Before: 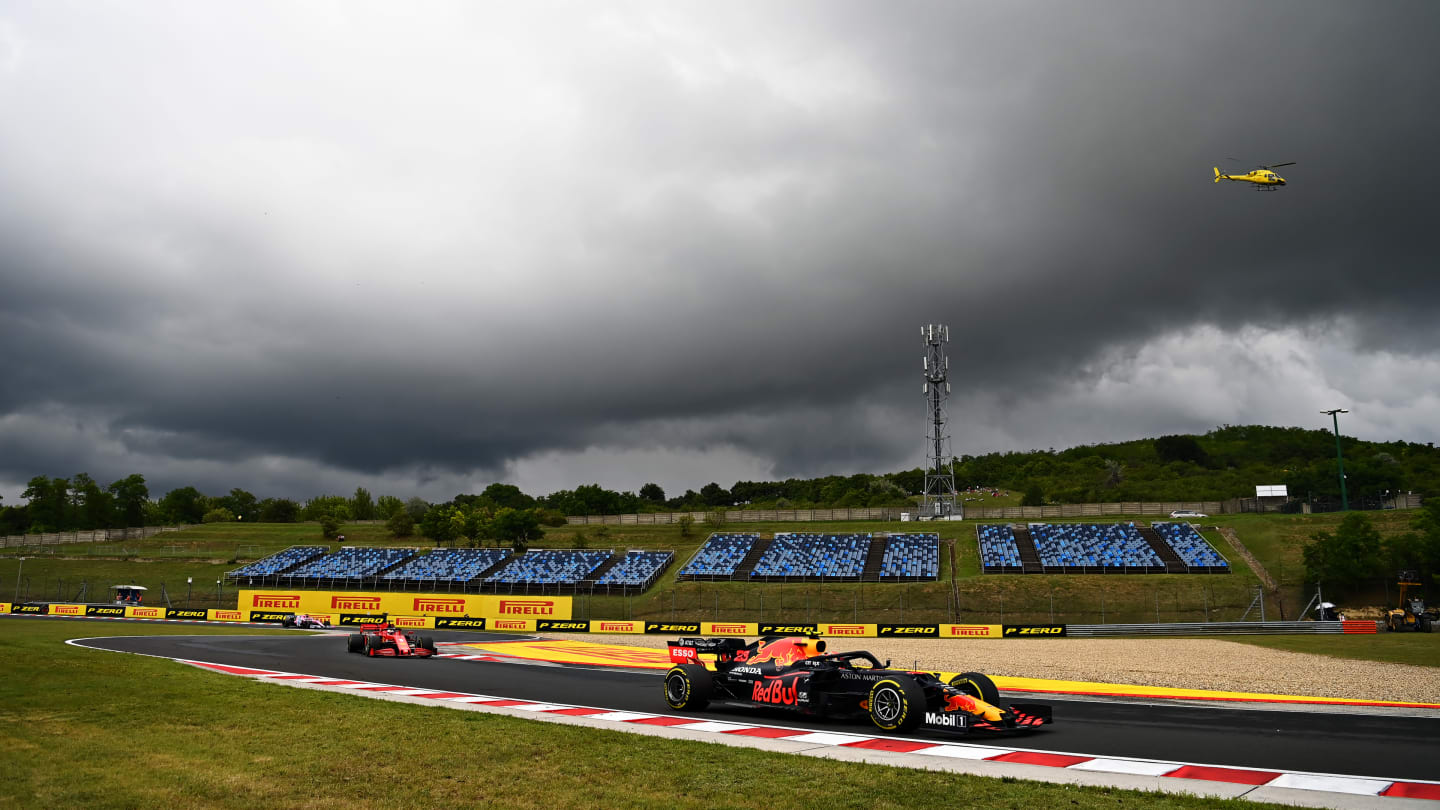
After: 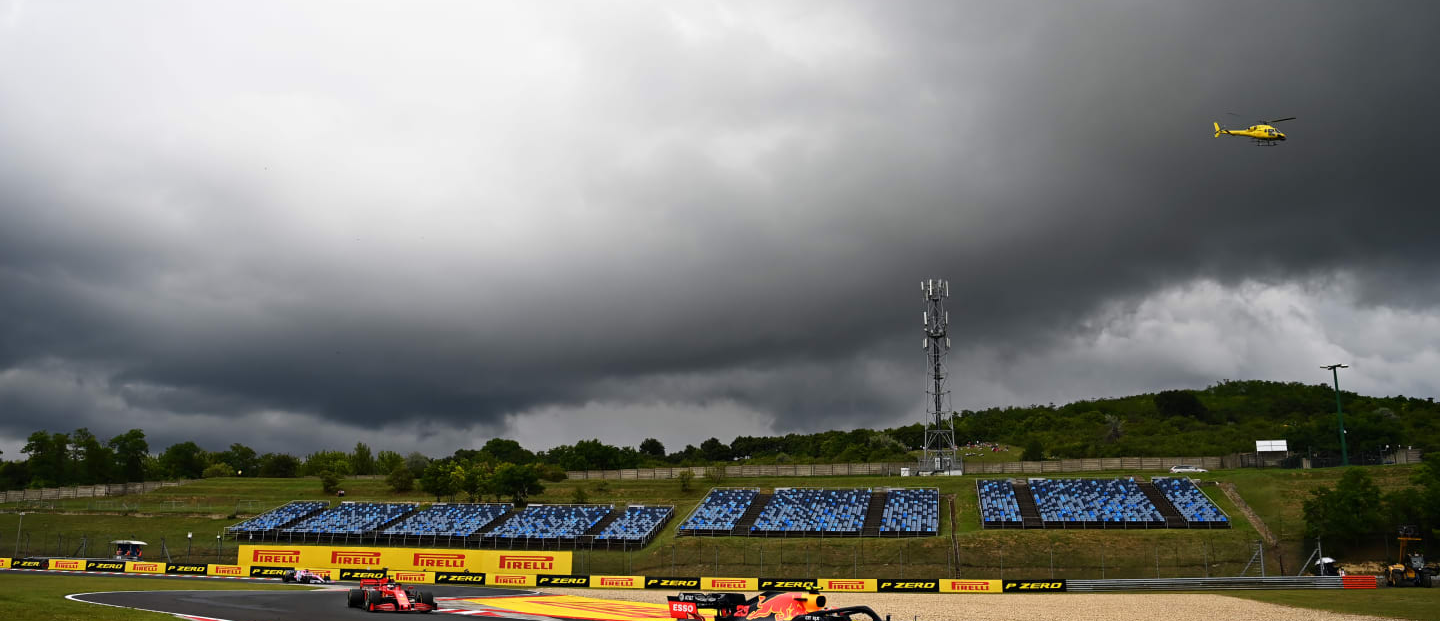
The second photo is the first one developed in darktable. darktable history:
crop: top 5.658%, bottom 17.632%
